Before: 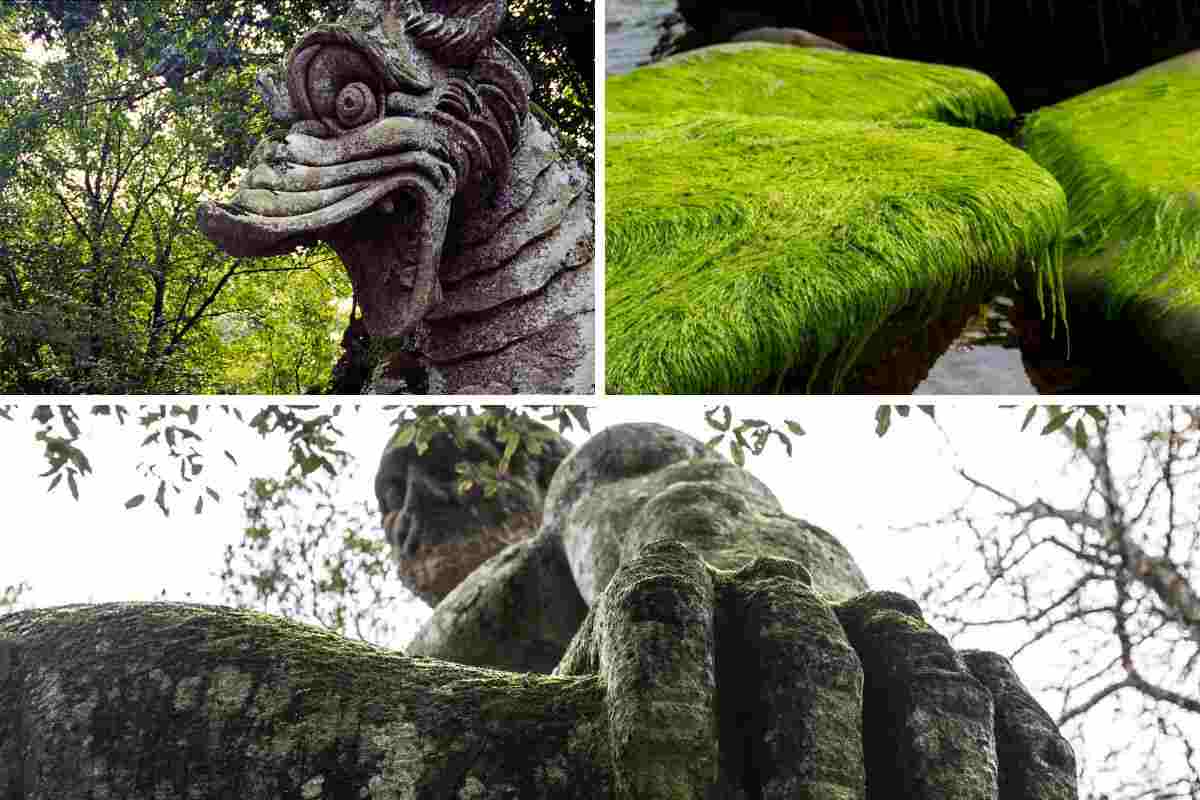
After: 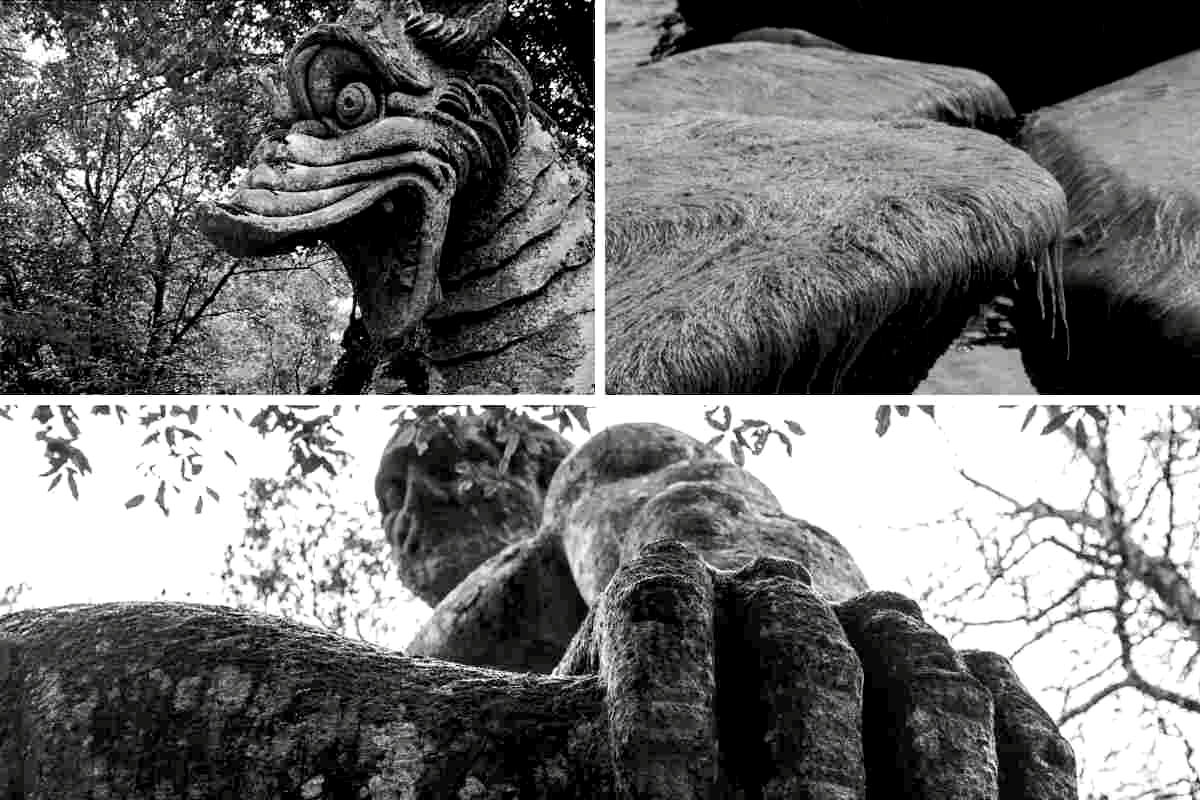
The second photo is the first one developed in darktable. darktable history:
color balance rgb: shadows lift › chroma 0.965%, shadows lift › hue 113.24°, global offset › luminance -0.854%, perceptual saturation grading › global saturation 20%, perceptual saturation grading › highlights -49.844%, perceptual saturation grading › shadows 24.295%, perceptual brilliance grading › highlights 7.235%, perceptual brilliance grading › mid-tones 18.015%, perceptual brilliance grading › shadows -5.525%
color calibration: output gray [0.21, 0.42, 0.37, 0], illuminant as shot in camera, x 0.358, y 0.373, temperature 4628.91 K
